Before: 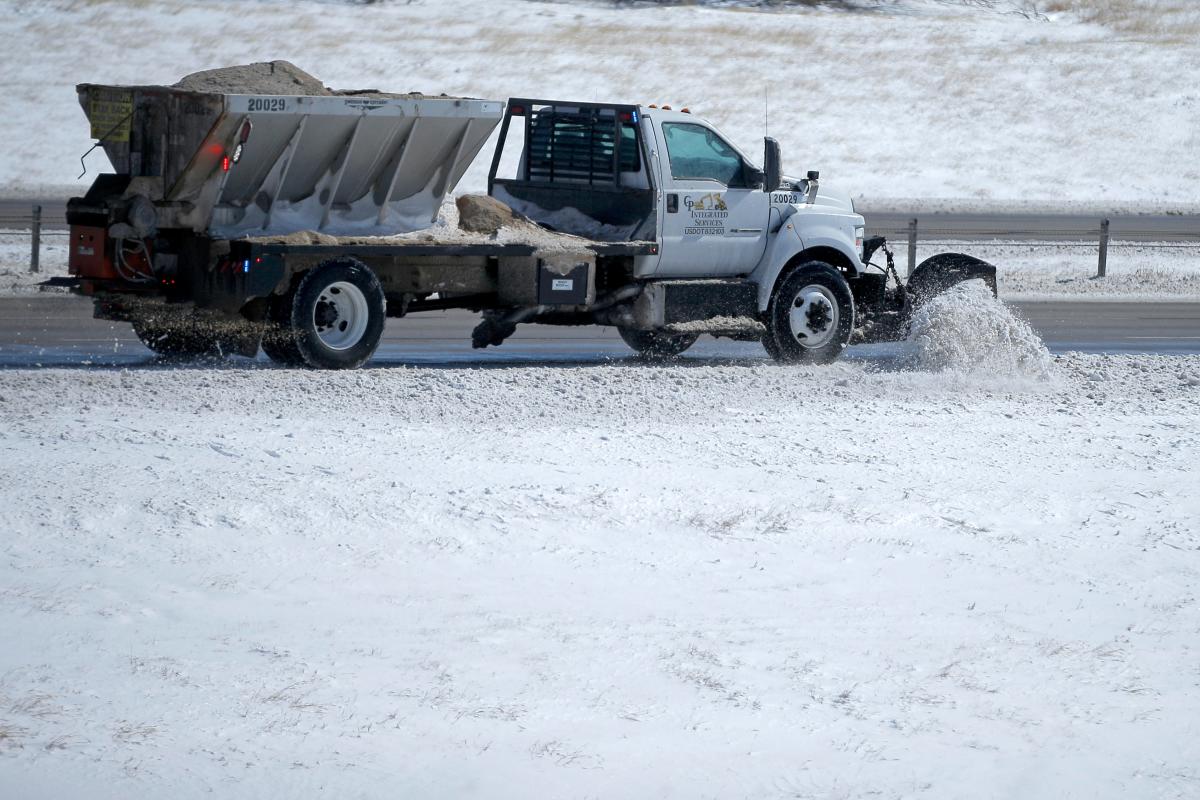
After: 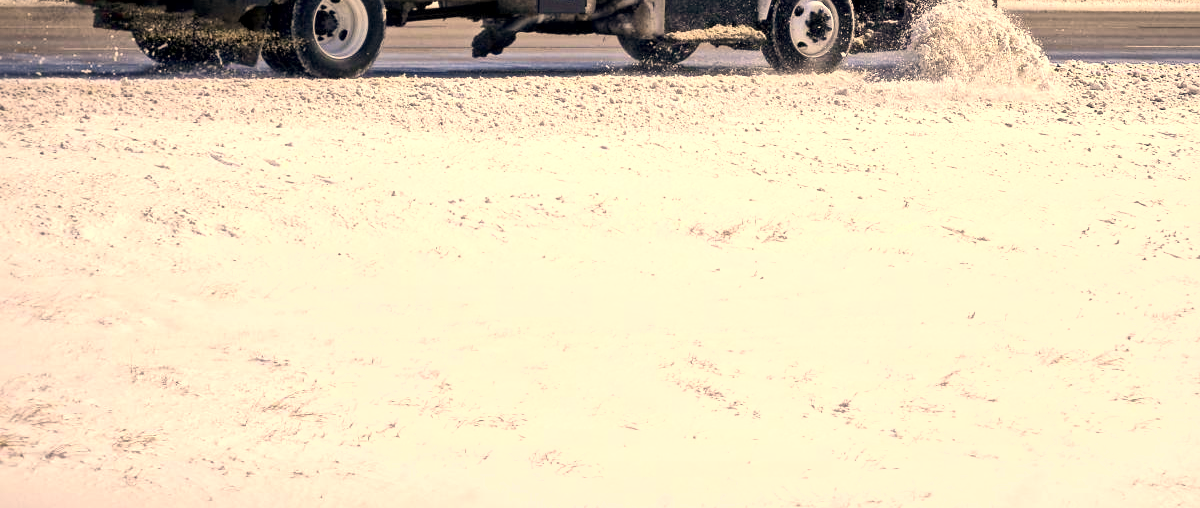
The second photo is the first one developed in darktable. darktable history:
contrast brightness saturation: contrast 0.2, brightness 0.146, saturation 0.147
exposure: black level correction 0, exposure 0.5 EV, compensate highlight preservation false
sharpen: radius 2.904, amount 0.881, threshold 47.248
shadows and highlights: shadows 21.01, highlights -35.67, soften with gaussian
color correction: highlights a* 14.87, highlights b* 32.09
local contrast: mode bilateral grid, contrast 19, coarseness 19, detail 163%, midtone range 0.2
crop and rotate: top 36.425%
